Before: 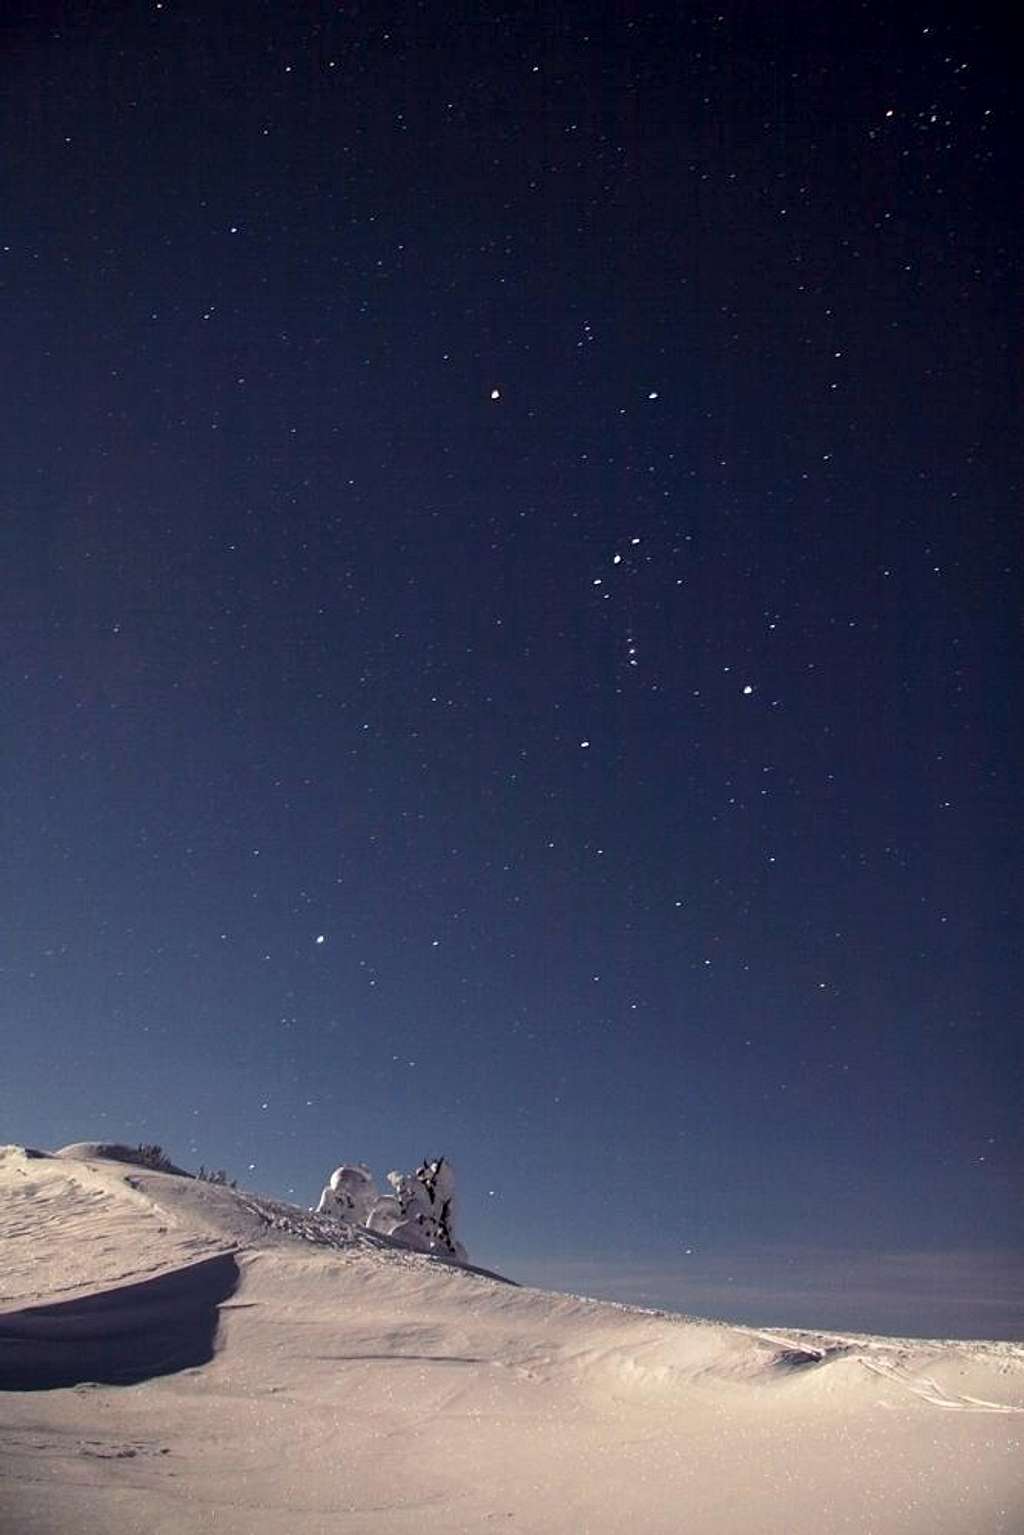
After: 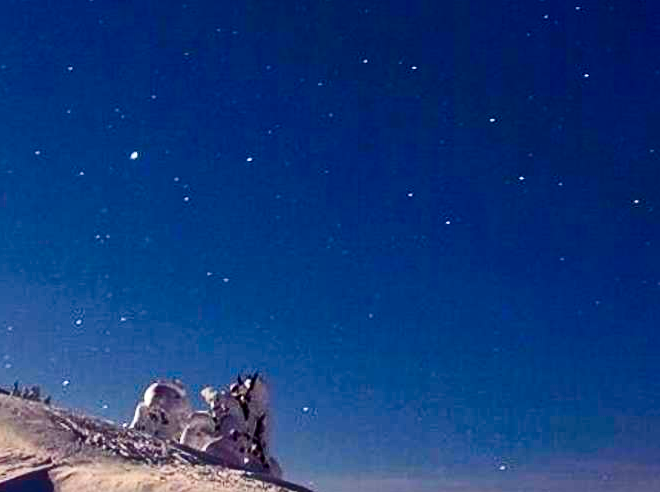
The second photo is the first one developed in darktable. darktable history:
local contrast: mode bilateral grid, contrast 24, coarseness 50, detail 123%, midtone range 0.2
exposure: exposure -0.015 EV, compensate highlight preservation false
contrast brightness saturation: contrast 0.264, brightness 0.013, saturation 0.869
crop: left 18.18%, top 51.119%, right 17.348%, bottom 16.793%
color balance rgb: perceptual saturation grading › global saturation 20%, perceptual saturation grading › highlights -49.588%, perceptual saturation grading › shadows 24.927%
